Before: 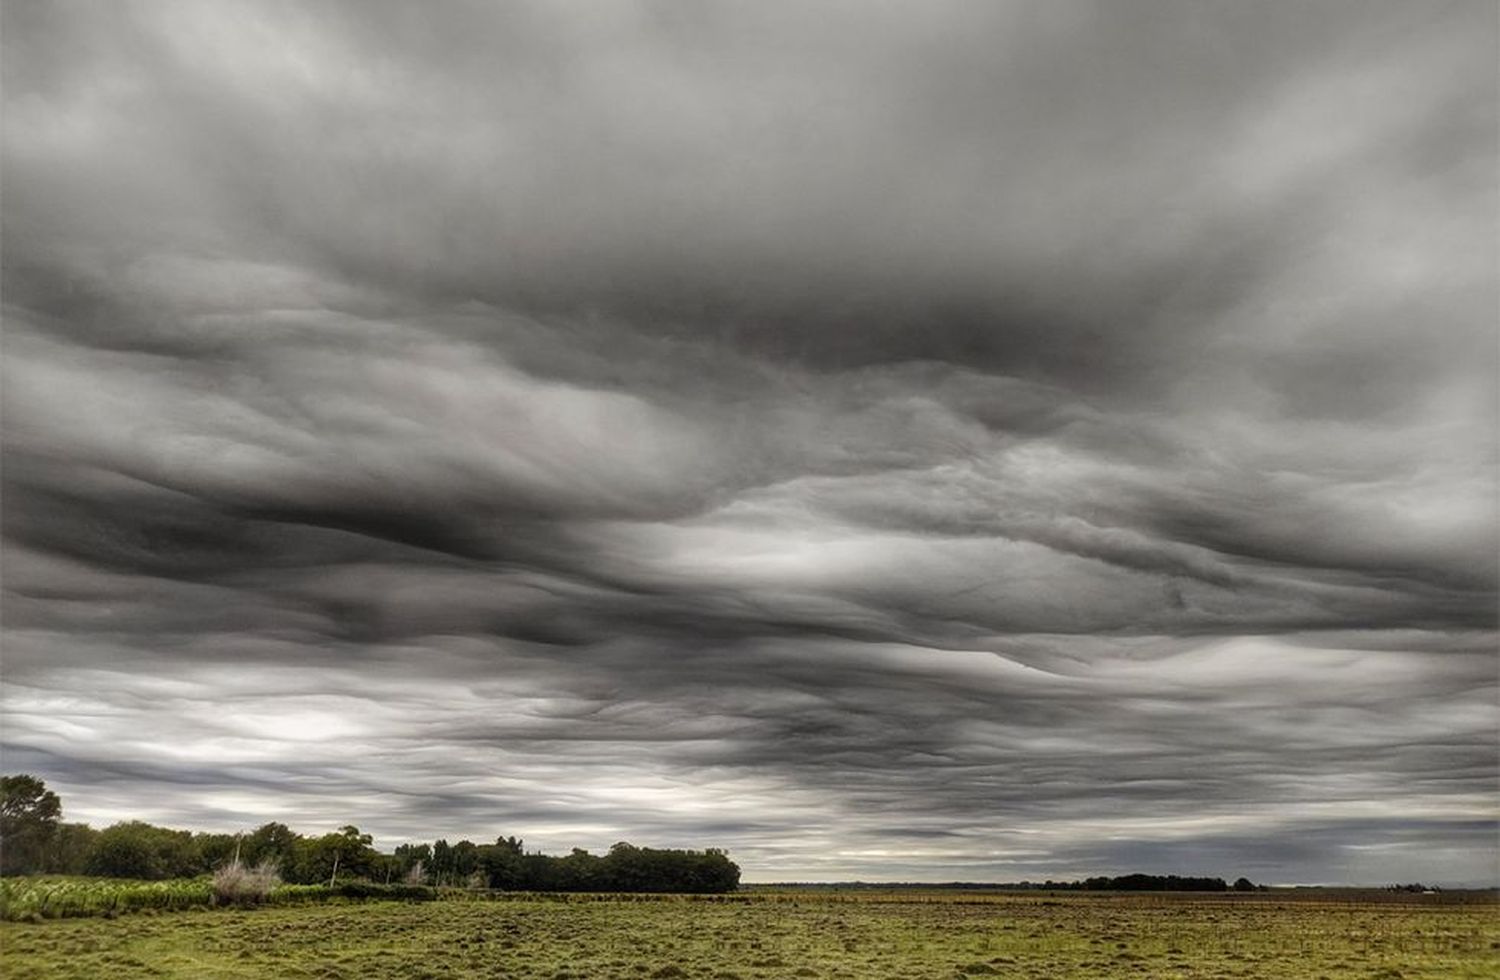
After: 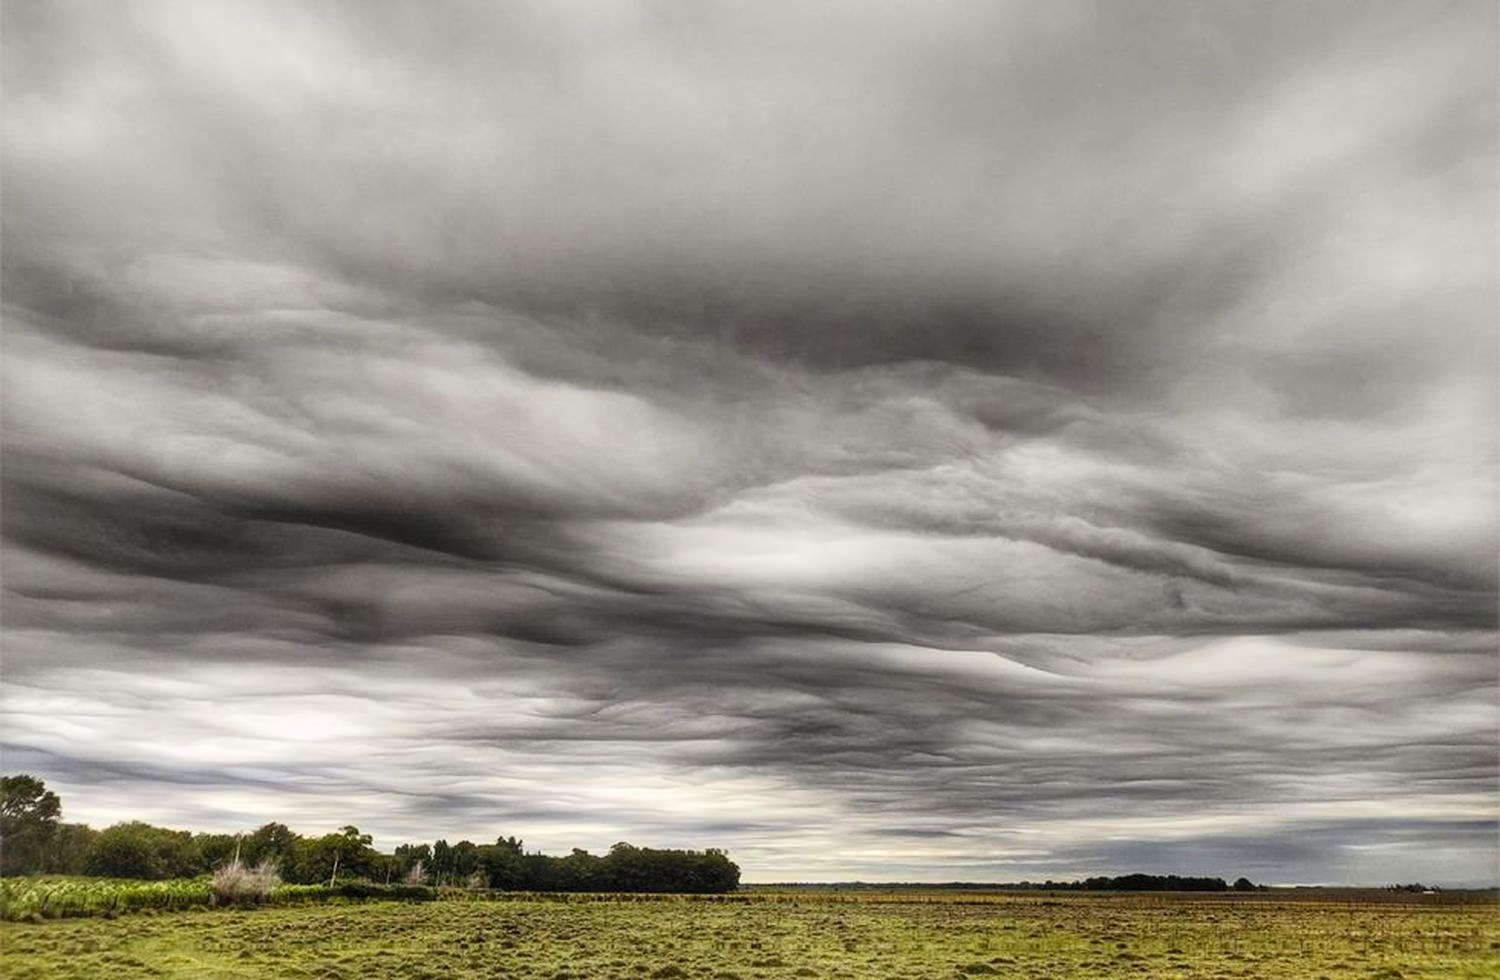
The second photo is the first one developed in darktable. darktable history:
contrast brightness saturation: contrast 0.204, brightness 0.168, saturation 0.223
